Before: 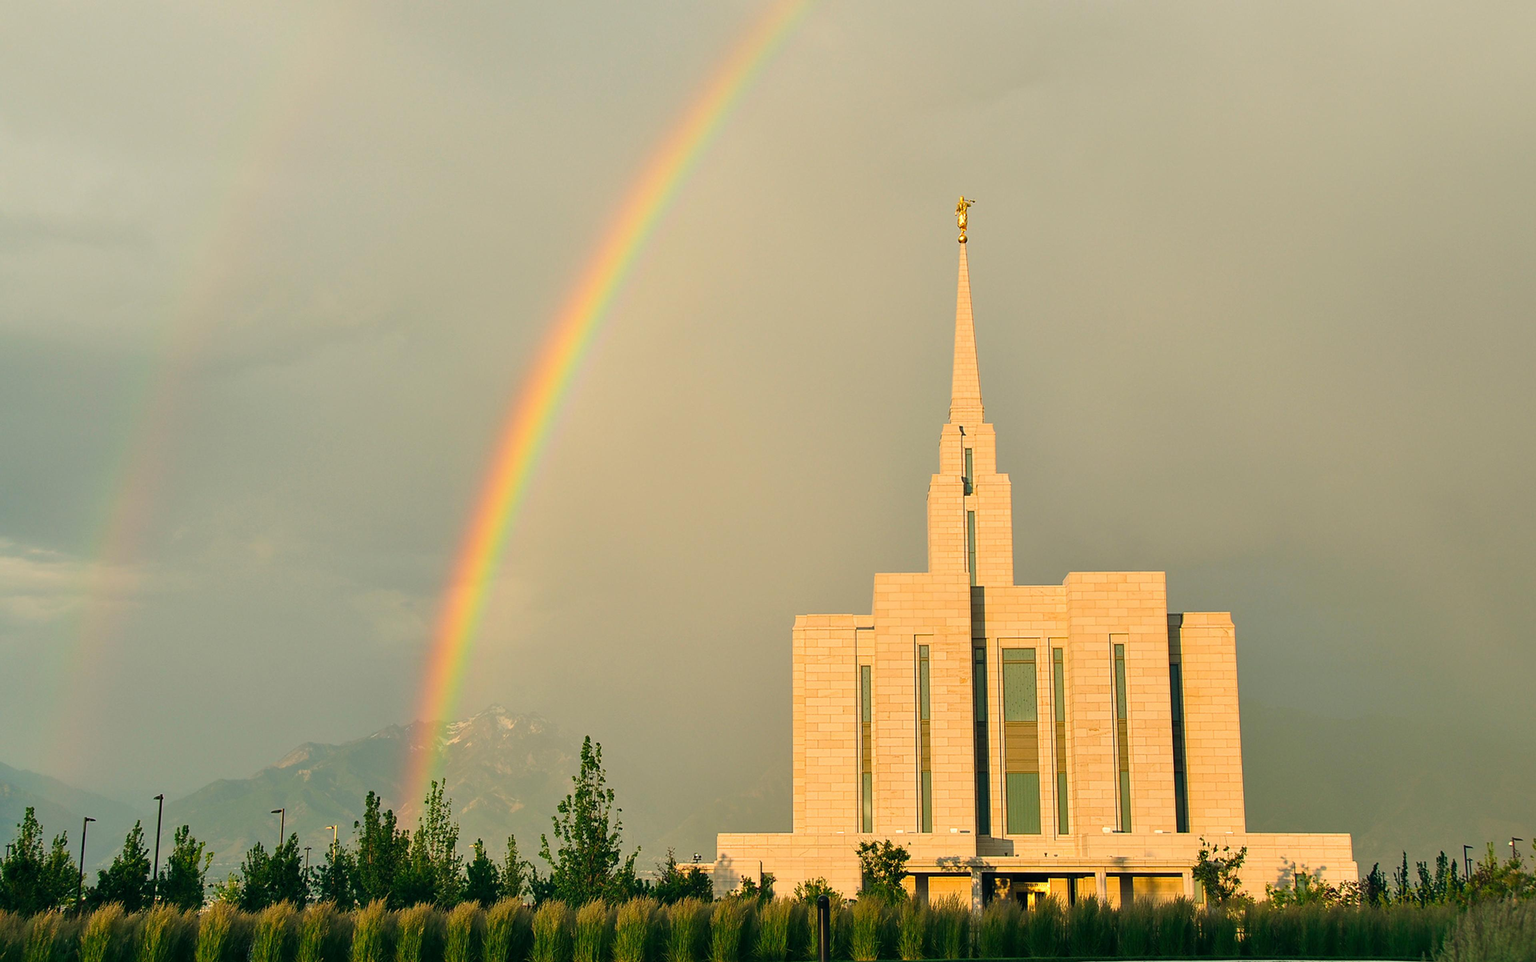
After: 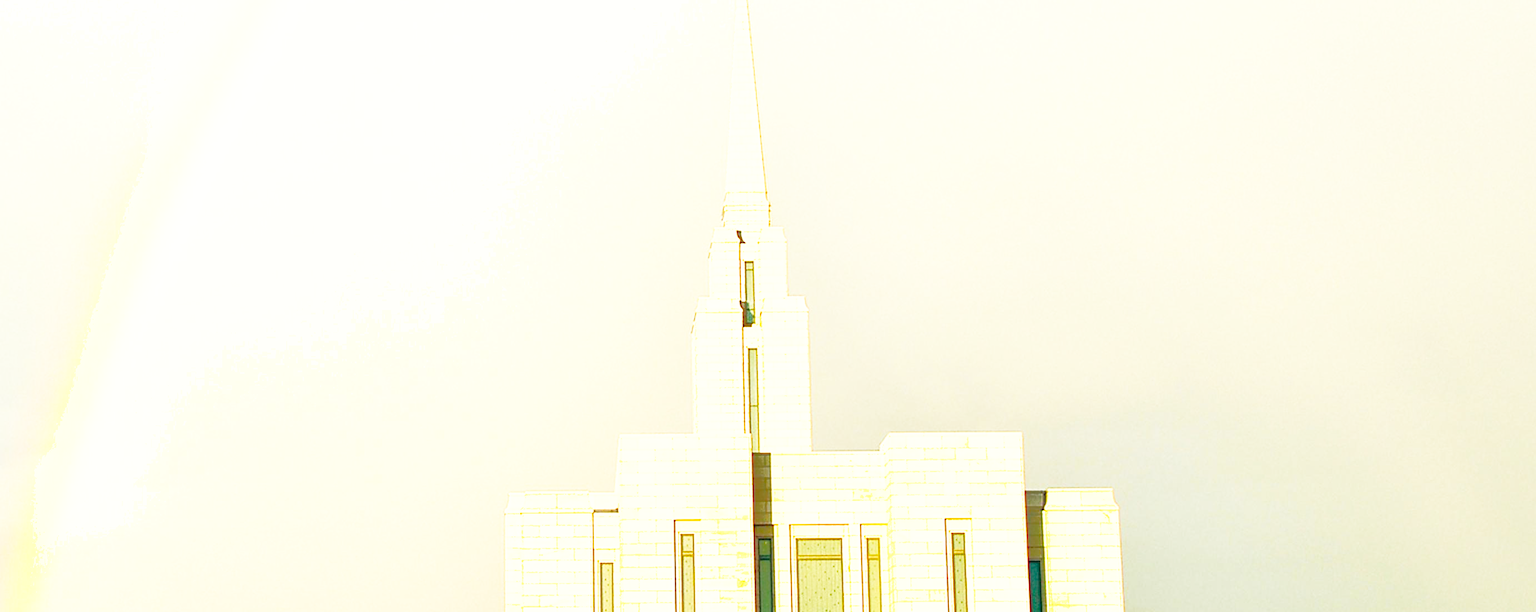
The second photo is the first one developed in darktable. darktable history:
base curve: curves: ch0 [(0, 0) (0, 0) (0.002, 0.001) (0.008, 0.003) (0.019, 0.011) (0.037, 0.037) (0.064, 0.11) (0.102, 0.232) (0.152, 0.379) (0.216, 0.524) (0.296, 0.665) (0.394, 0.789) (0.512, 0.881) (0.651, 0.945) (0.813, 0.986) (1, 1)], preserve colors none
crop and rotate: left 27.938%, top 27.046%, bottom 27.046%
exposure: black level correction 0, exposure 1.2 EV, compensate highlight preservation false
shadows and highlights: on, module defaults
